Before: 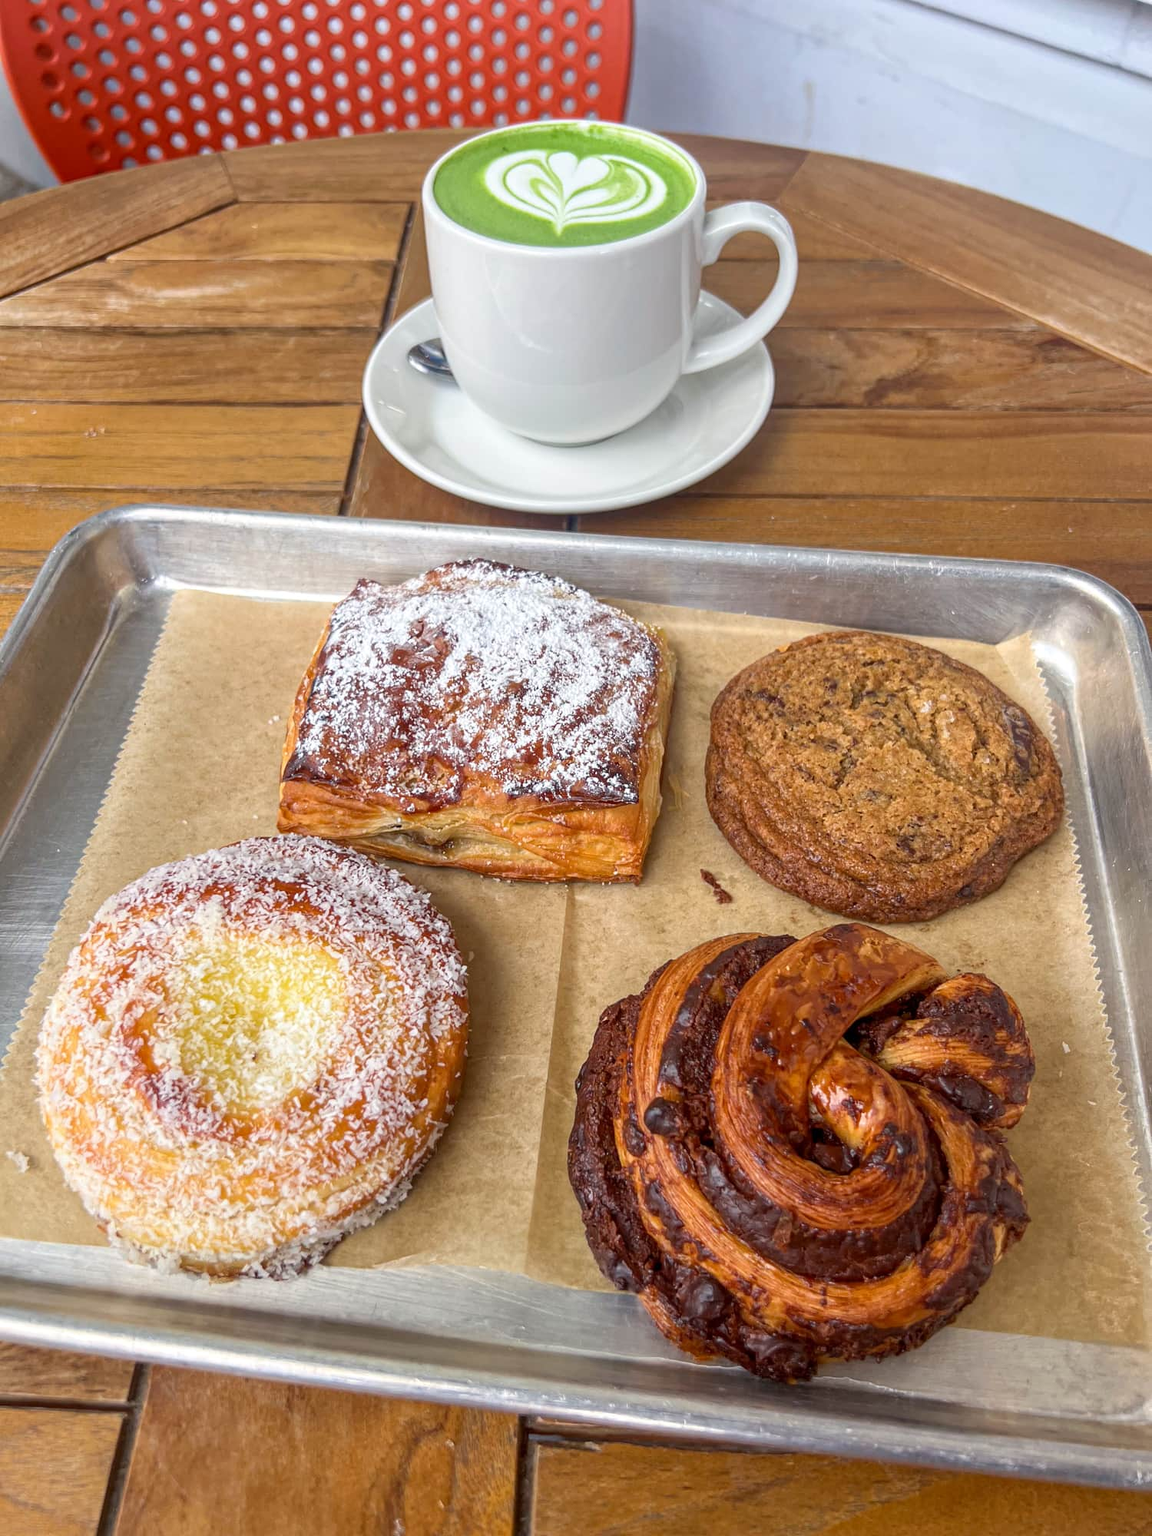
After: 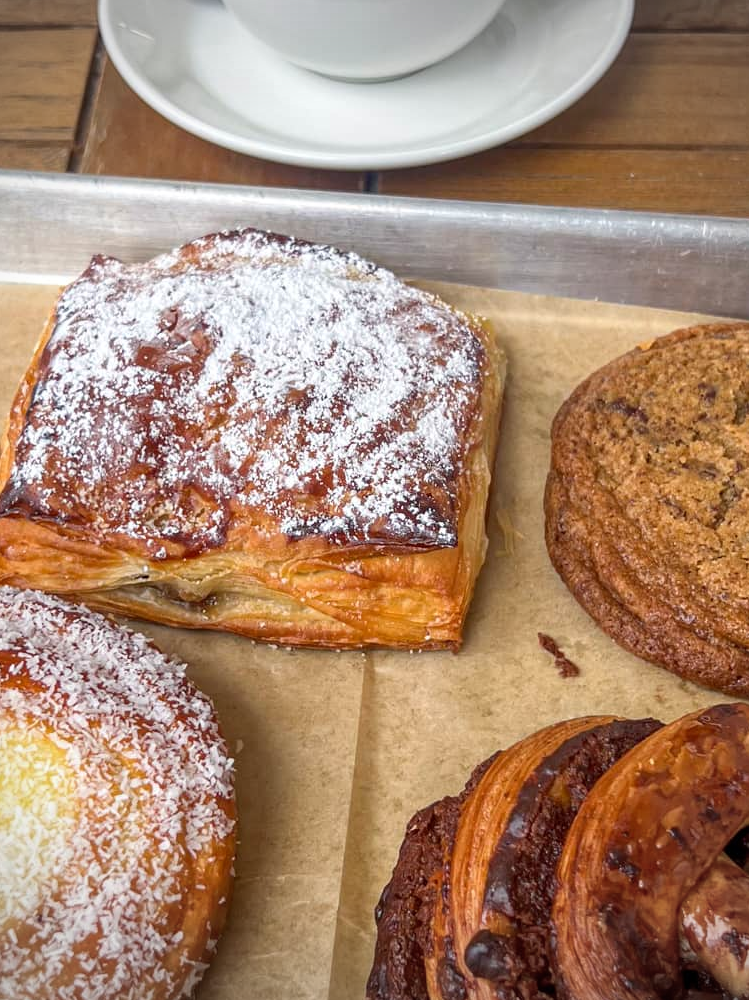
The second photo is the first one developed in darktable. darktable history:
vignetting: on, module defaults
crop: left 25%, top 25%, right 25%, bottom 25%
